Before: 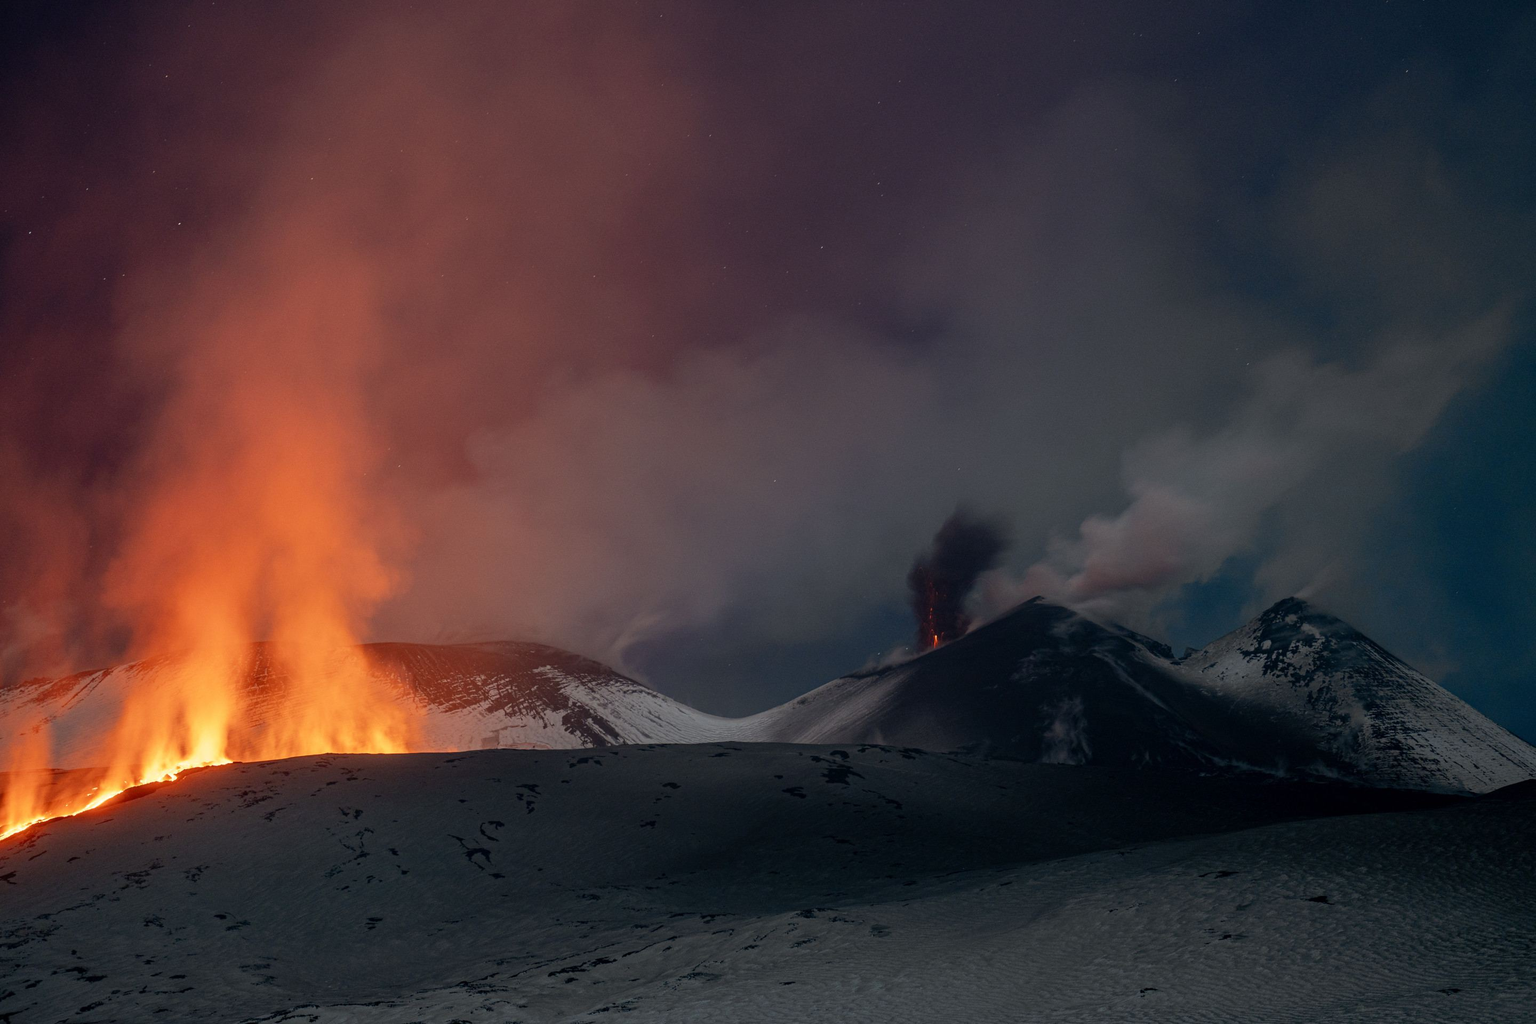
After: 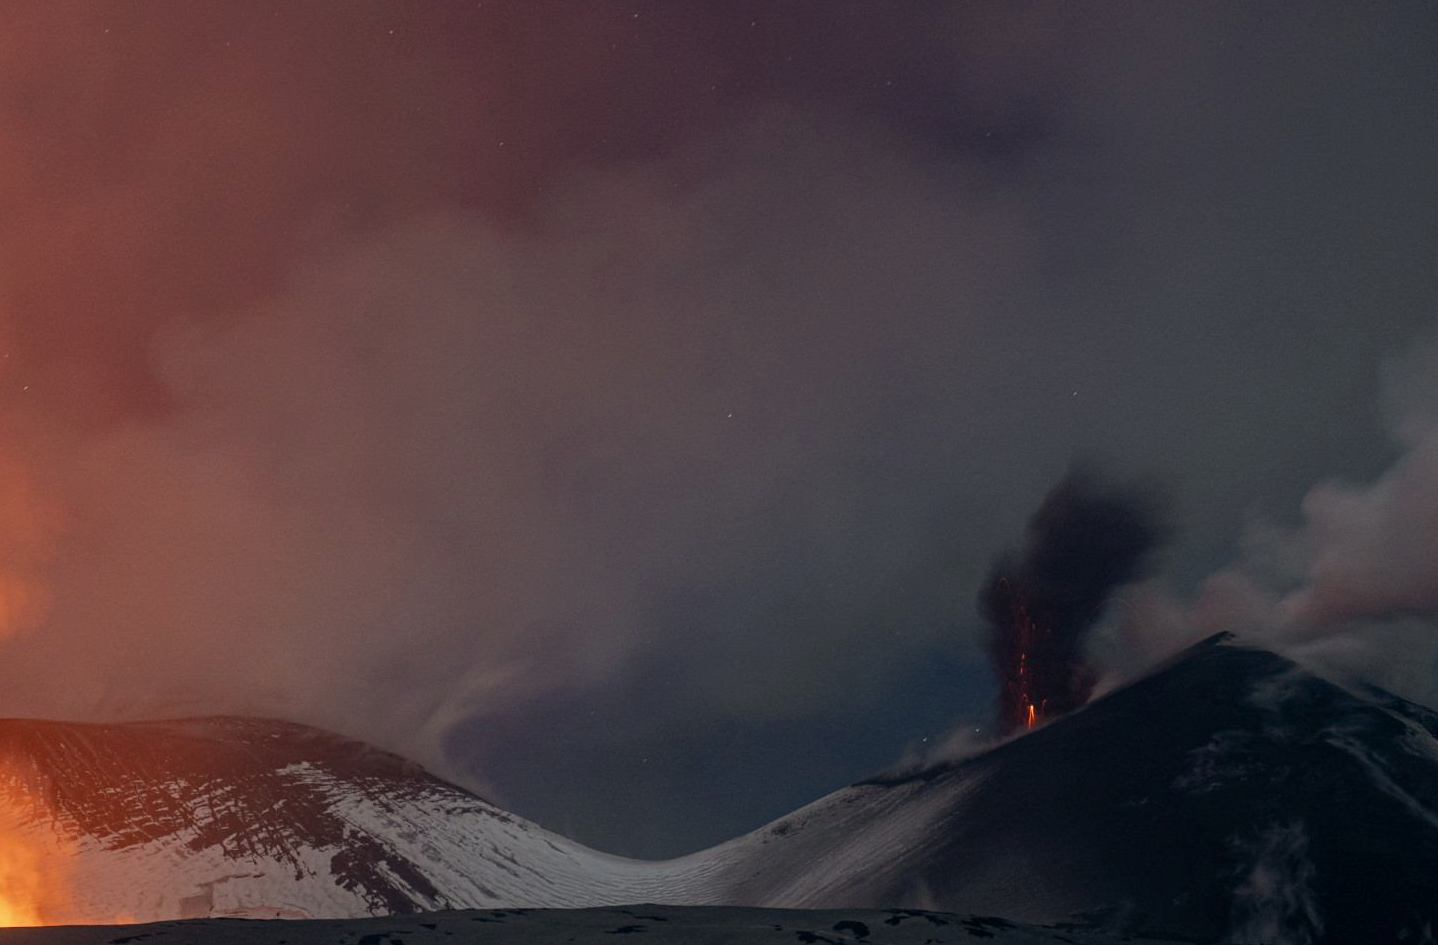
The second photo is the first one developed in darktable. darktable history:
base curve: curves: ch0 [(0, 0) (0.74, 0.67) (1, 1)], preserve colors none
crop: left 25.109%, top 25.33%, right 24.938%, bottom 25.284%
